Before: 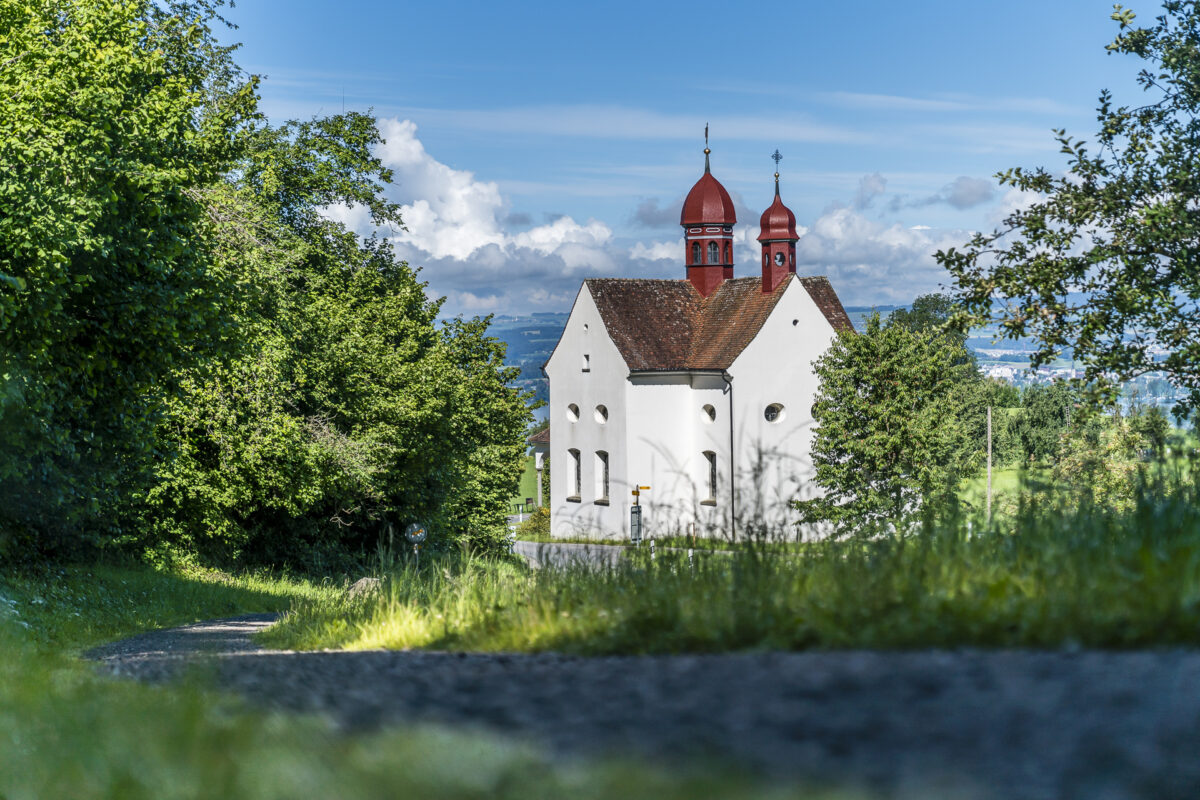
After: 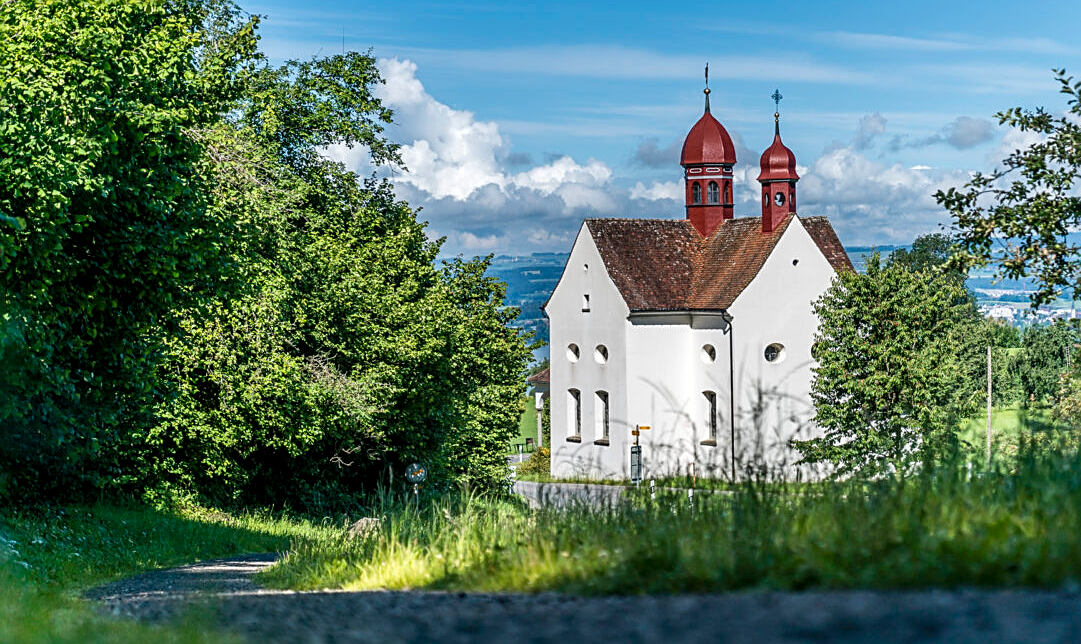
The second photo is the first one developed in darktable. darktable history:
crop: top 7.537%, right 9.845%, bottom 11.944%
sharpen: on, module defaults
local contrast: highlights 100%, shadows 98%, detail 120%, midtone range 0.2
